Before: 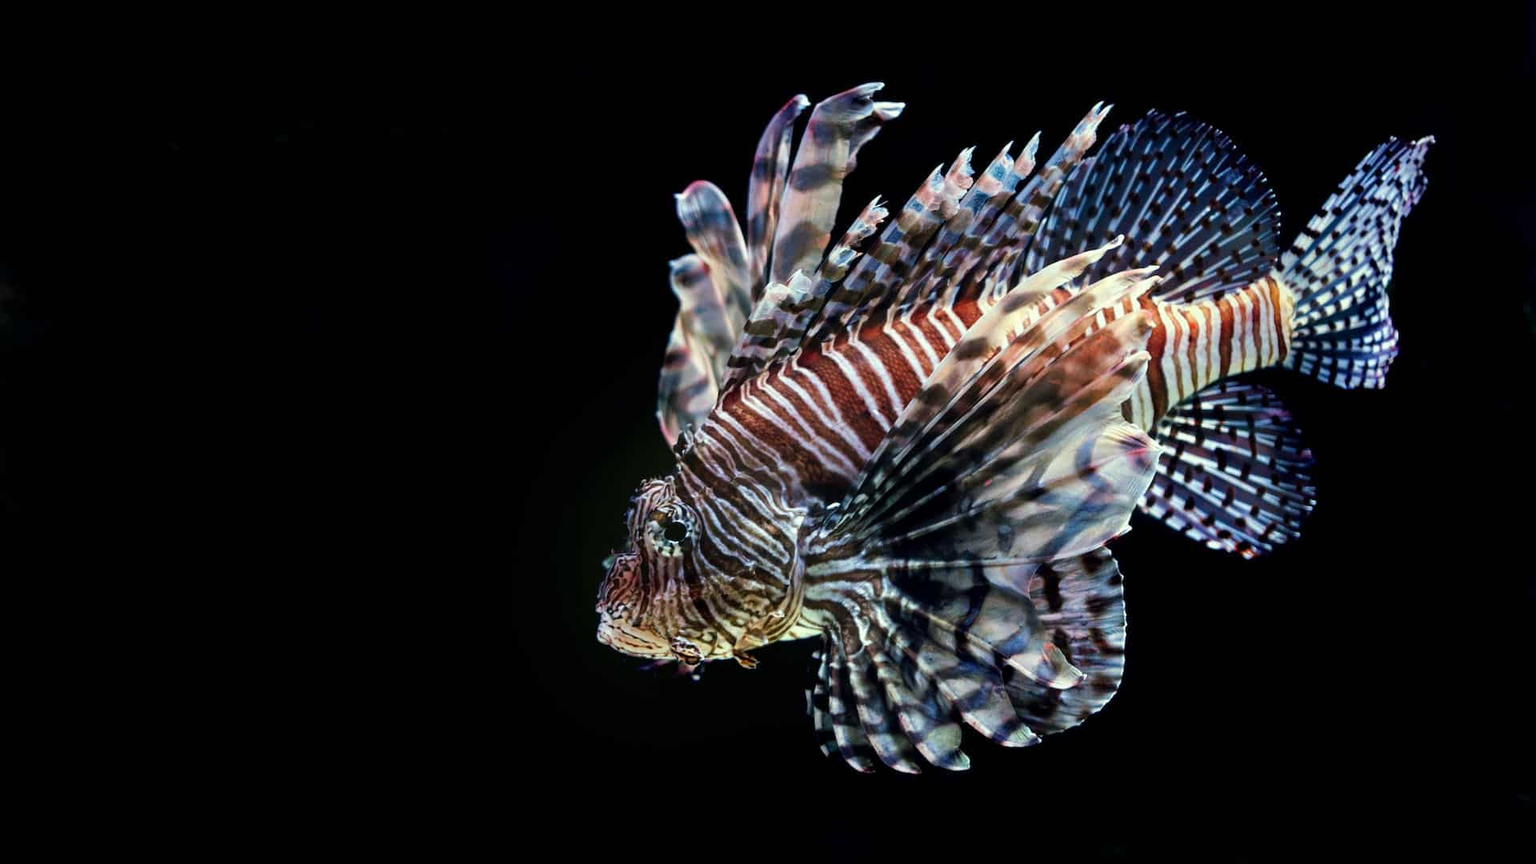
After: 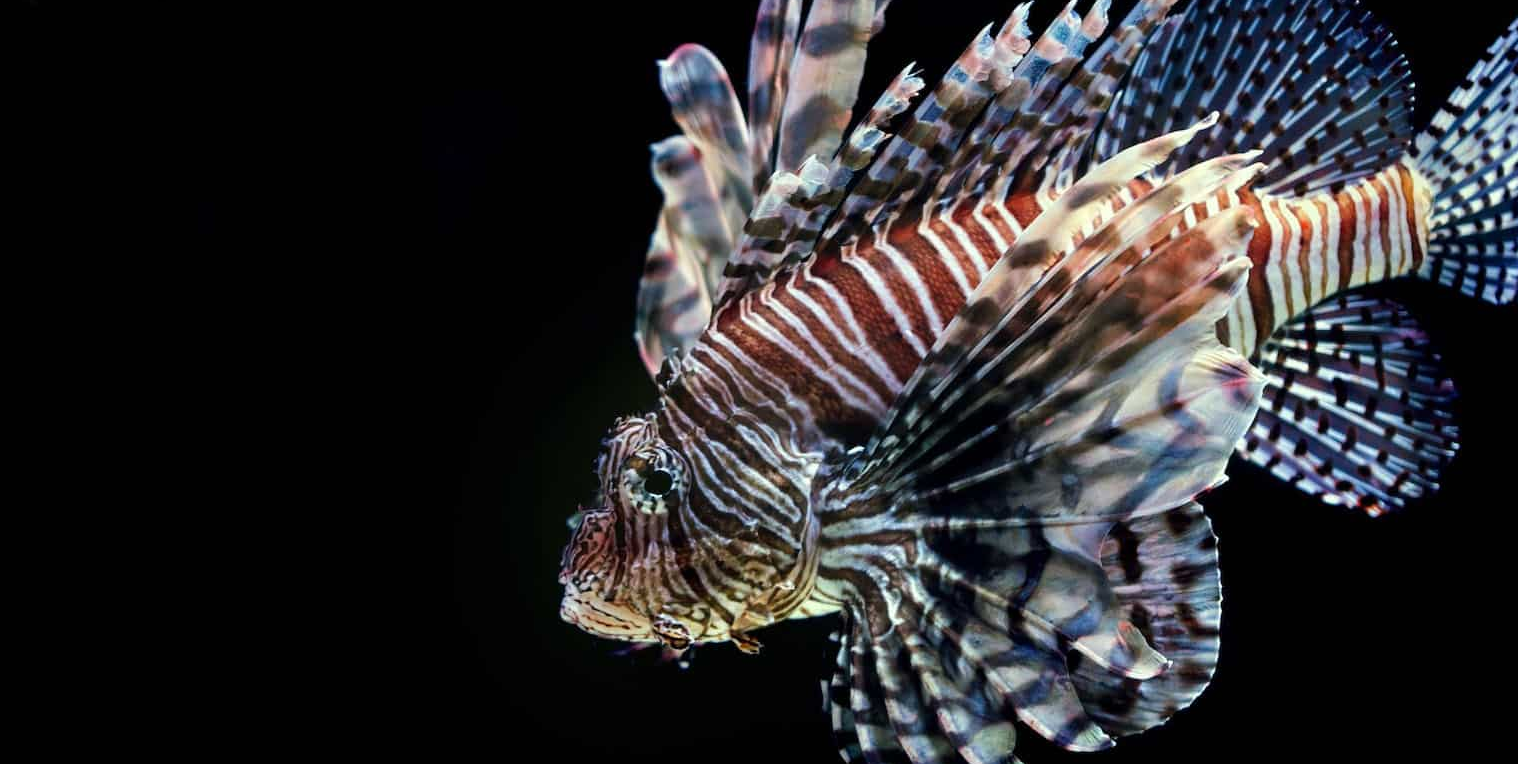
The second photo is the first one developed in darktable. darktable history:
tone equalizer: edges refinement/feathering 500, mask exposure compensation -1.57 EV, preserve details no
crop: left 9.699%, top 16.907%, right 11.228%, bottom 12.341%
